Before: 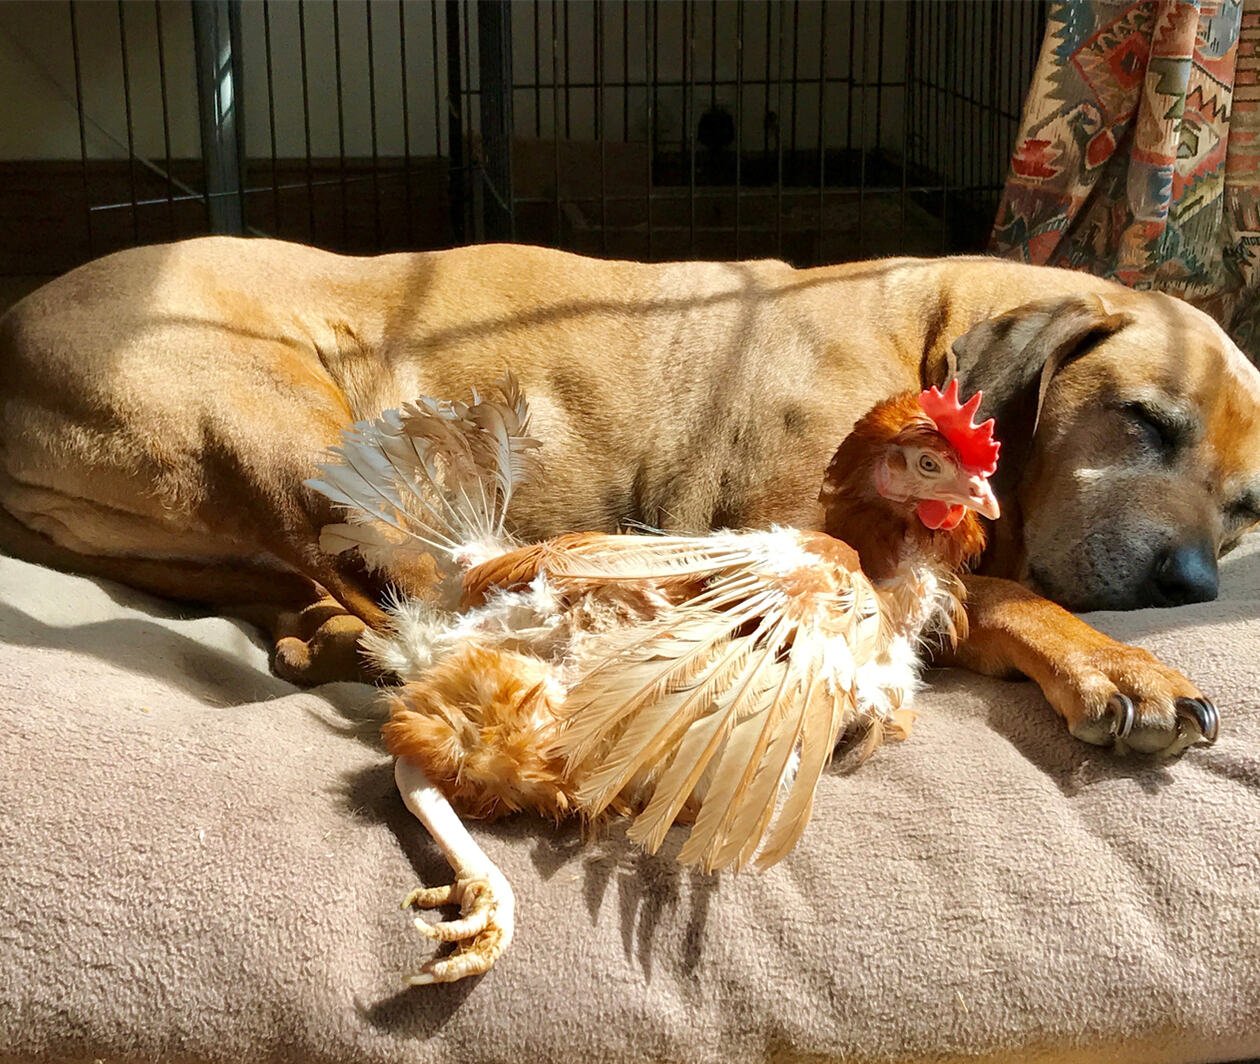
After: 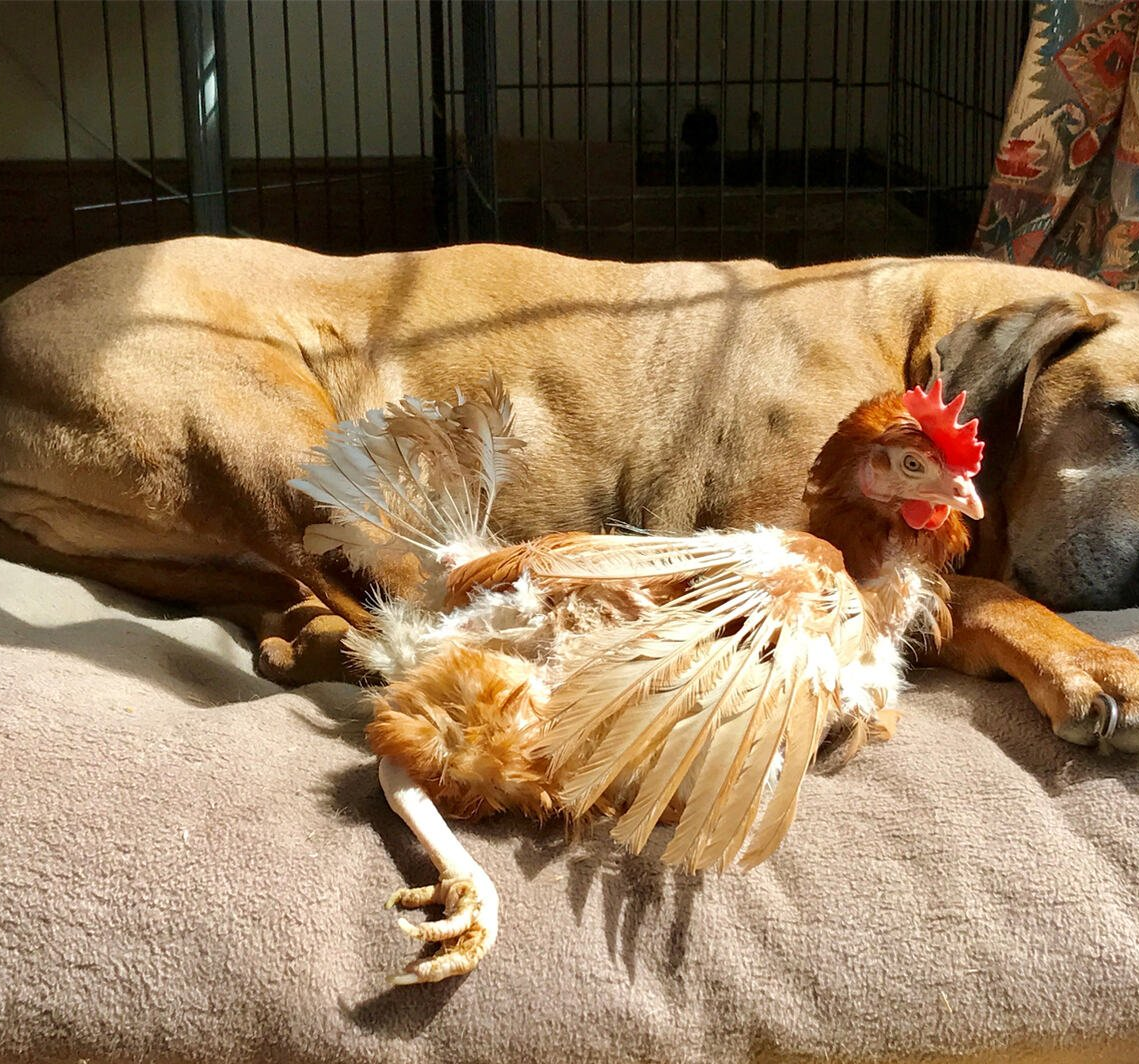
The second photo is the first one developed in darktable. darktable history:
crop and rotate: left 1.282%, right 8.304%
